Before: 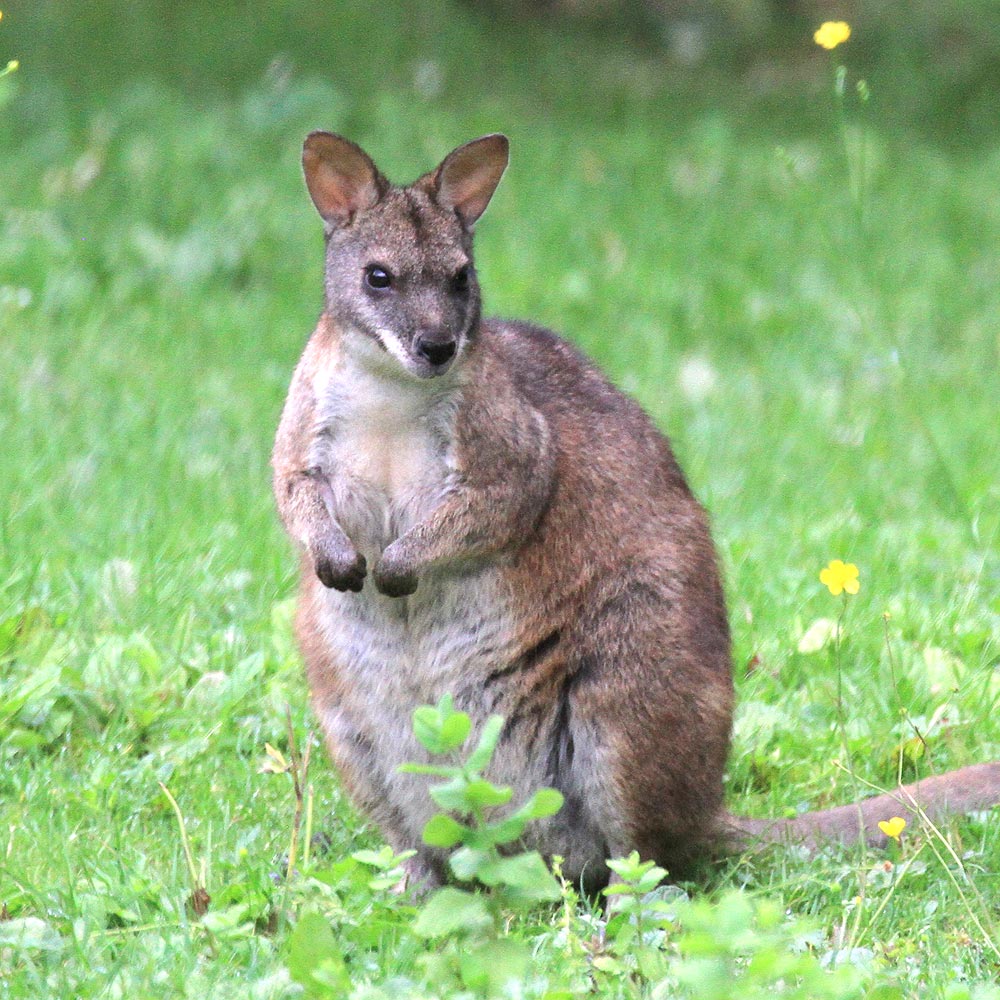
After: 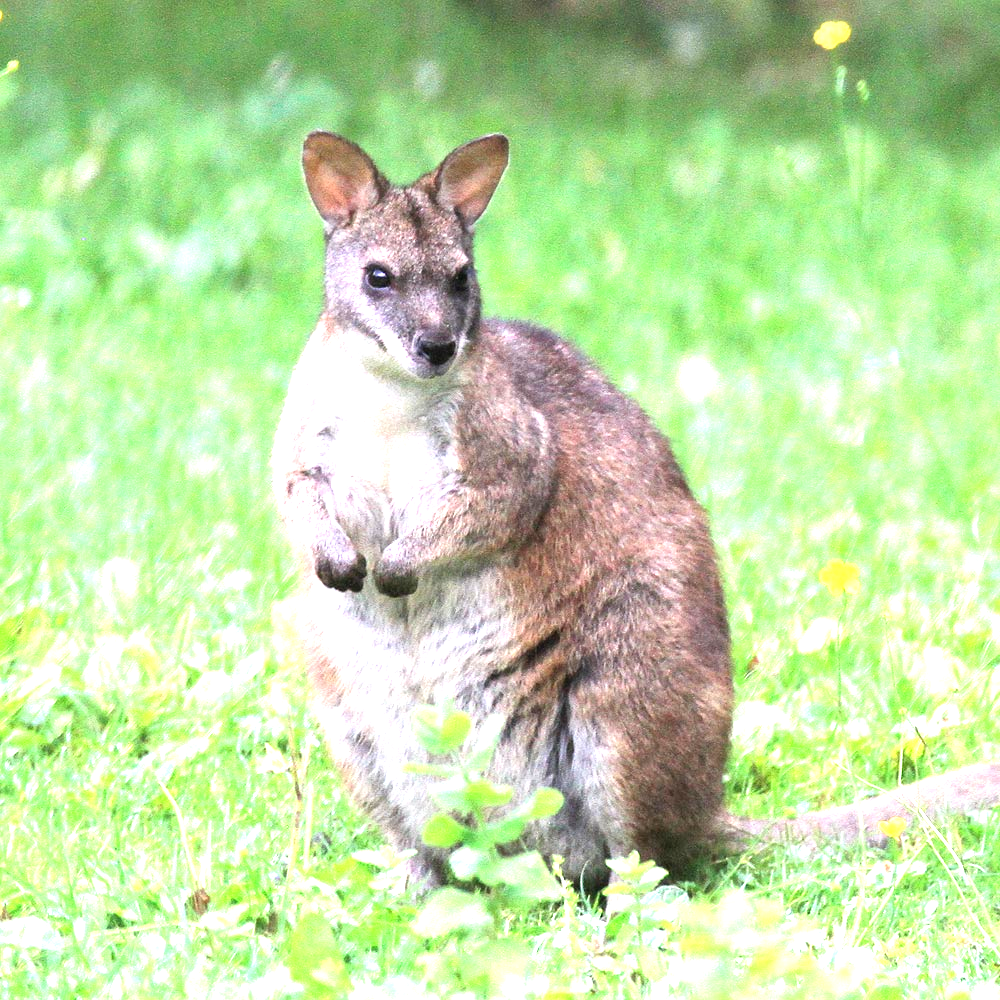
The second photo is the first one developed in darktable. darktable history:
tone equalizer: -8 EV -0.573 EV, mask exposure compensation -0.505 EV
levels: levels [0, 0.374, 0.749]
